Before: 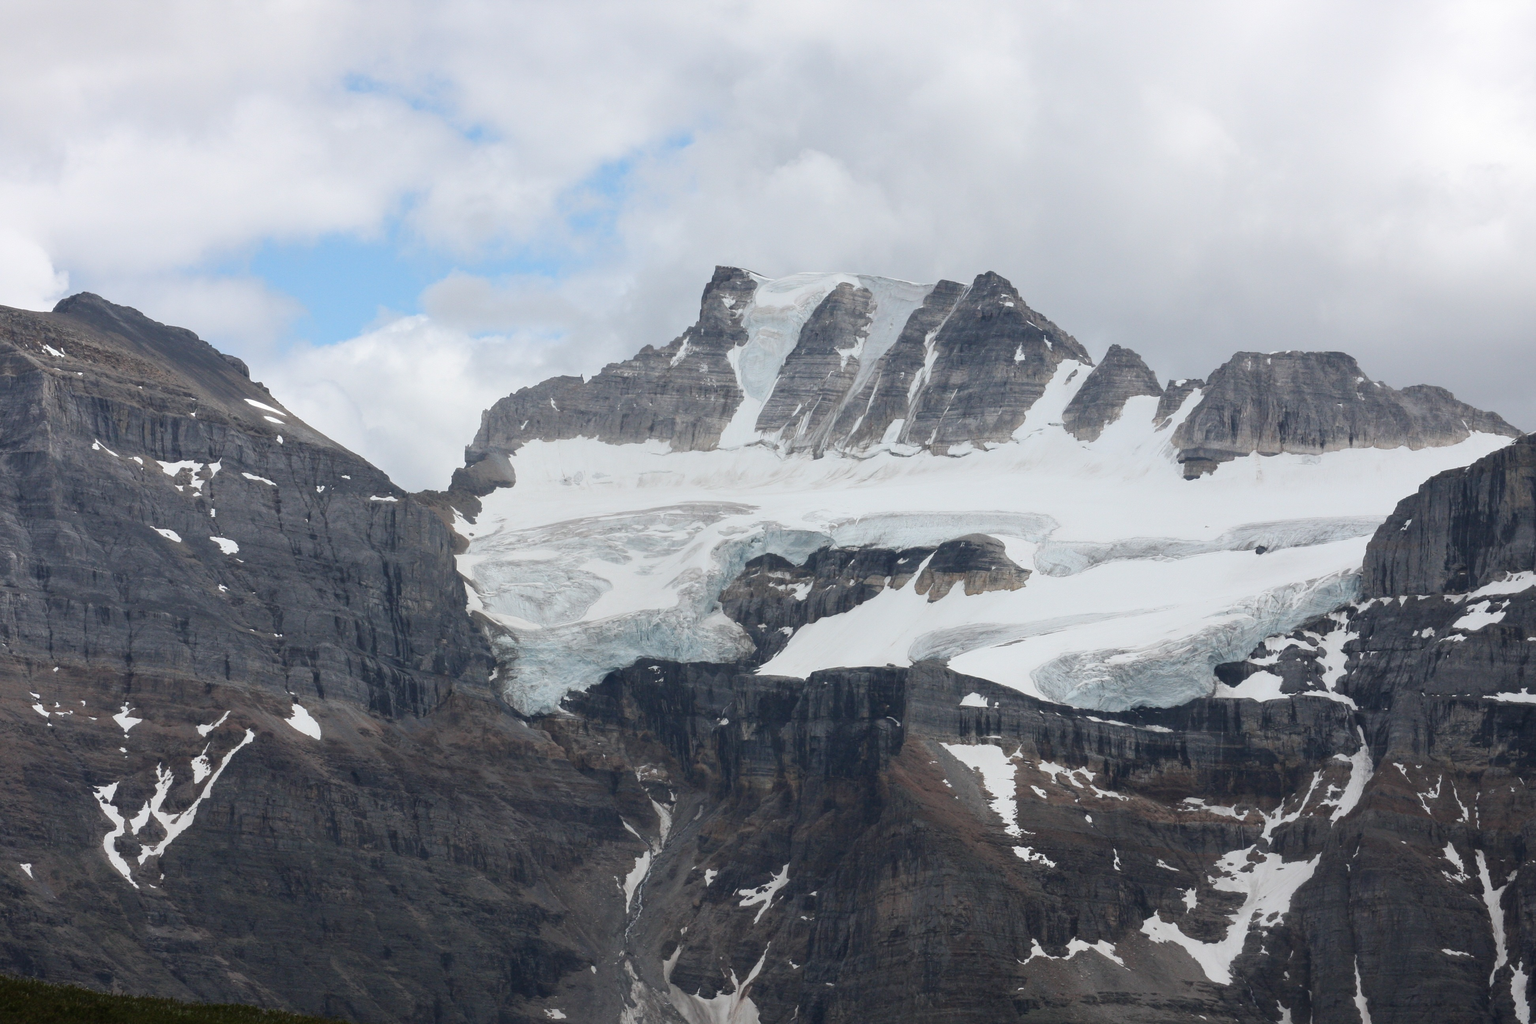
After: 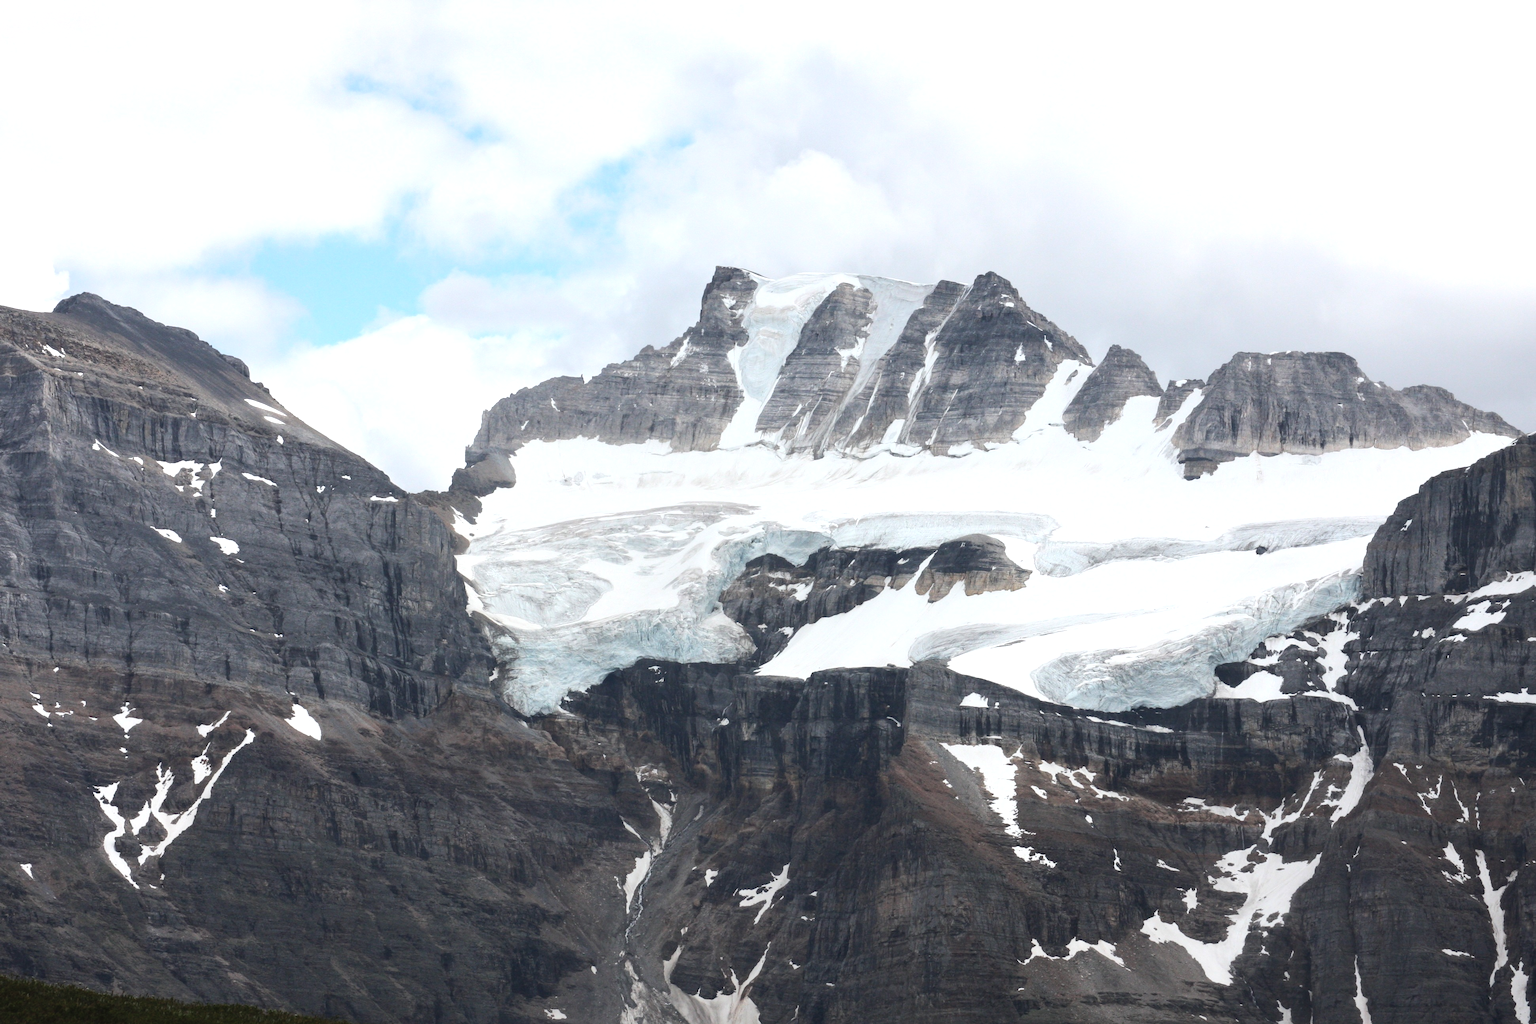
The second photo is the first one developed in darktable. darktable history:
color balance: contrast -15%
shadows and highlights: shadows 25, highlights -25
contrast brightness saturation: contrast 0.07, brightness 0.08, saturation 0.18
tone equalizer: -8 EV -1.08 EV, -7 EV -1.01 EV, -6 EV -0.867 EV, -5 EV -0.578 EV, -3 EV 0.578 EV, -2 EV 0.867 EV, -1 EV 1.01 EV, +0 EV 1.08 EV, edges refinement/feathering 500, mask exposure compensation -1.57 EV, preserve details no
